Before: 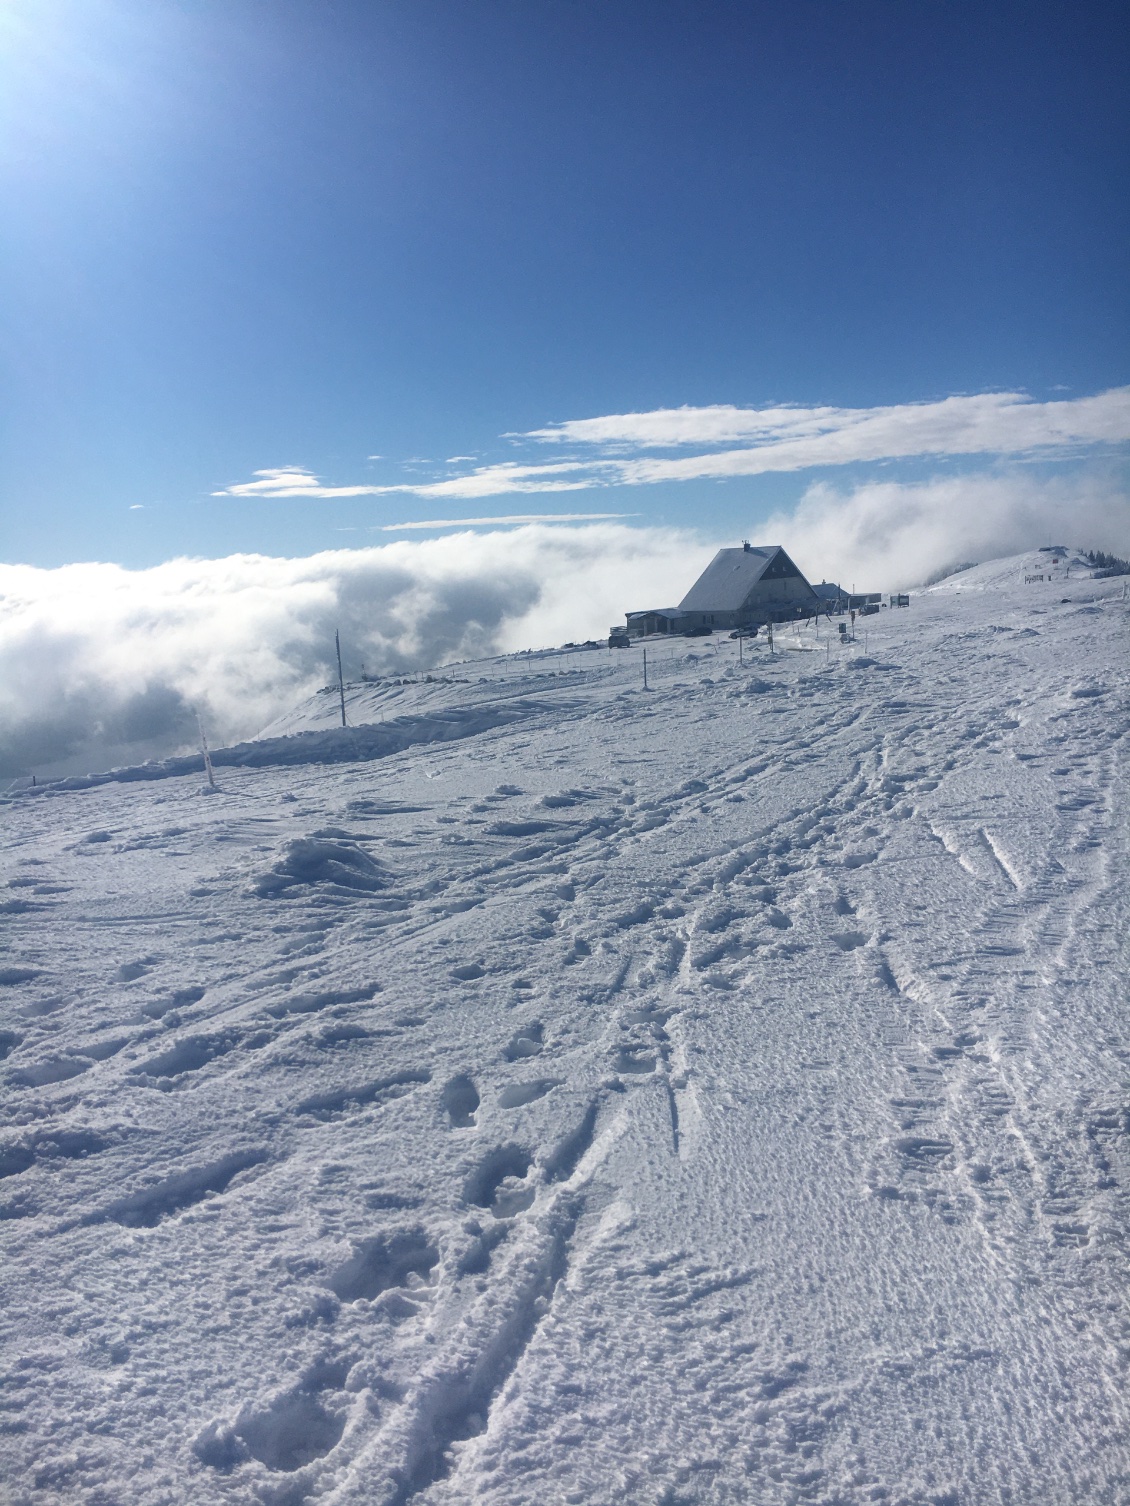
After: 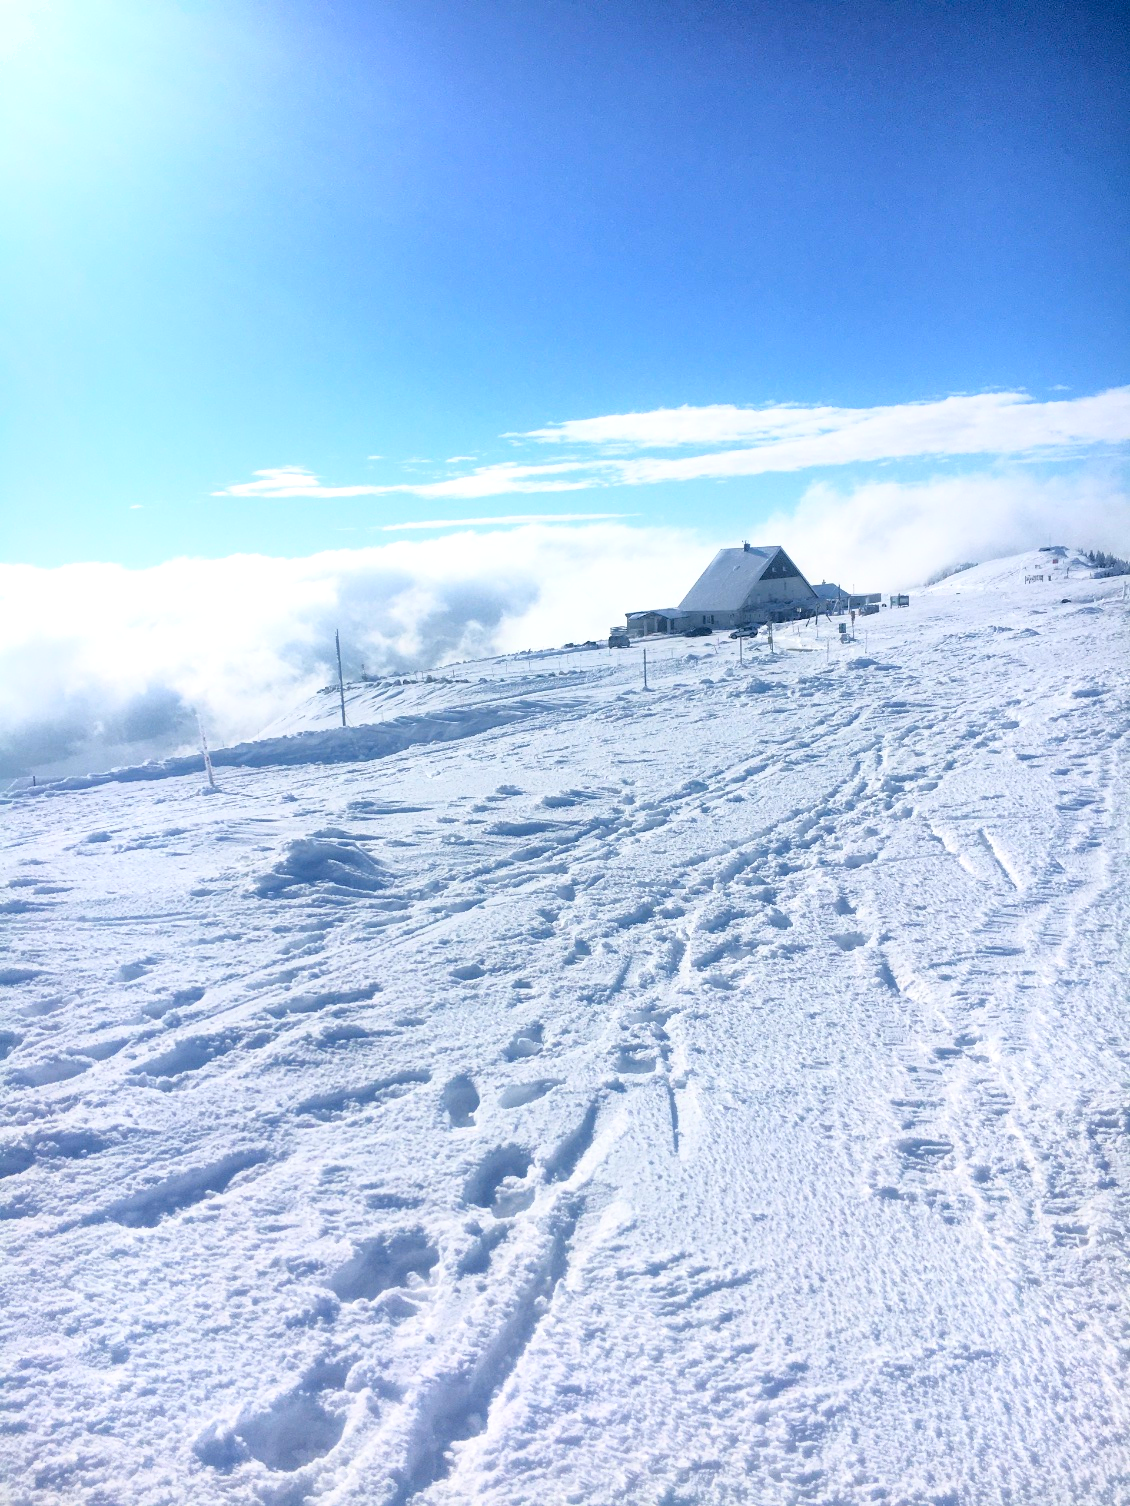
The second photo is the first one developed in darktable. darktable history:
exposure: black level correction 0.011, exposure 0.695 EV, compensate exposure bias true, compensate highlight preservation false
shadows and highlights: shadows -20.65, white point adjustment -1.86, highlights -34.95
base curve: curves: ch0 [(0, 0) (0.028, 0.03) (0.121, 0.232) (0.46, 0.748) (0.859, 0.968) (1, 1)]
